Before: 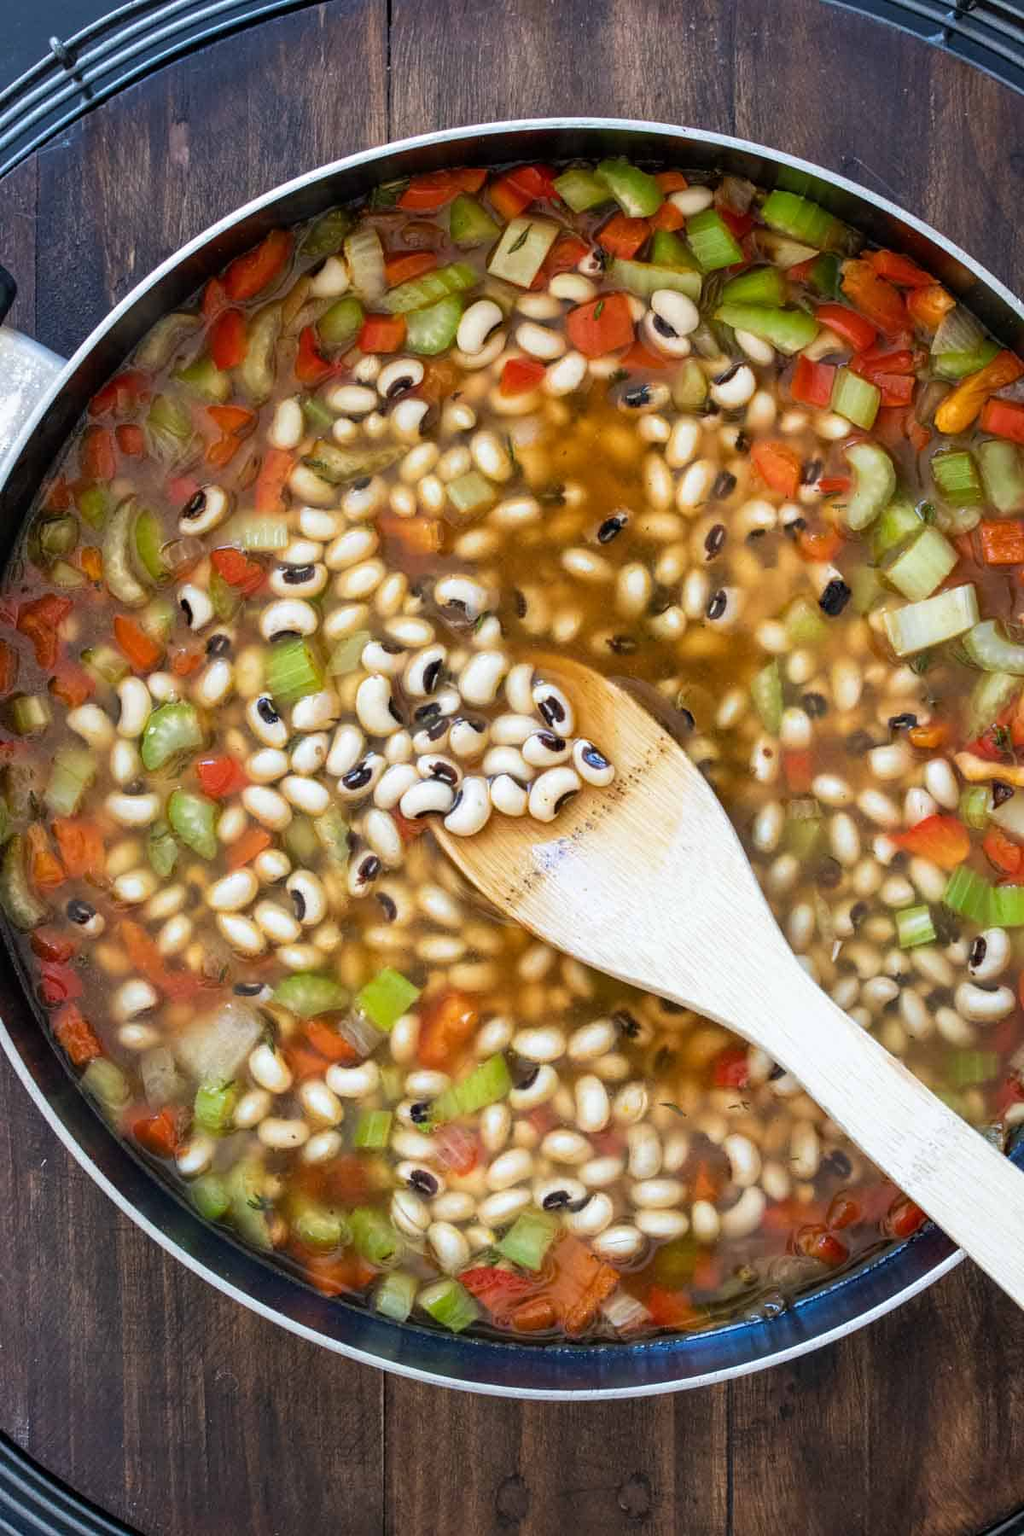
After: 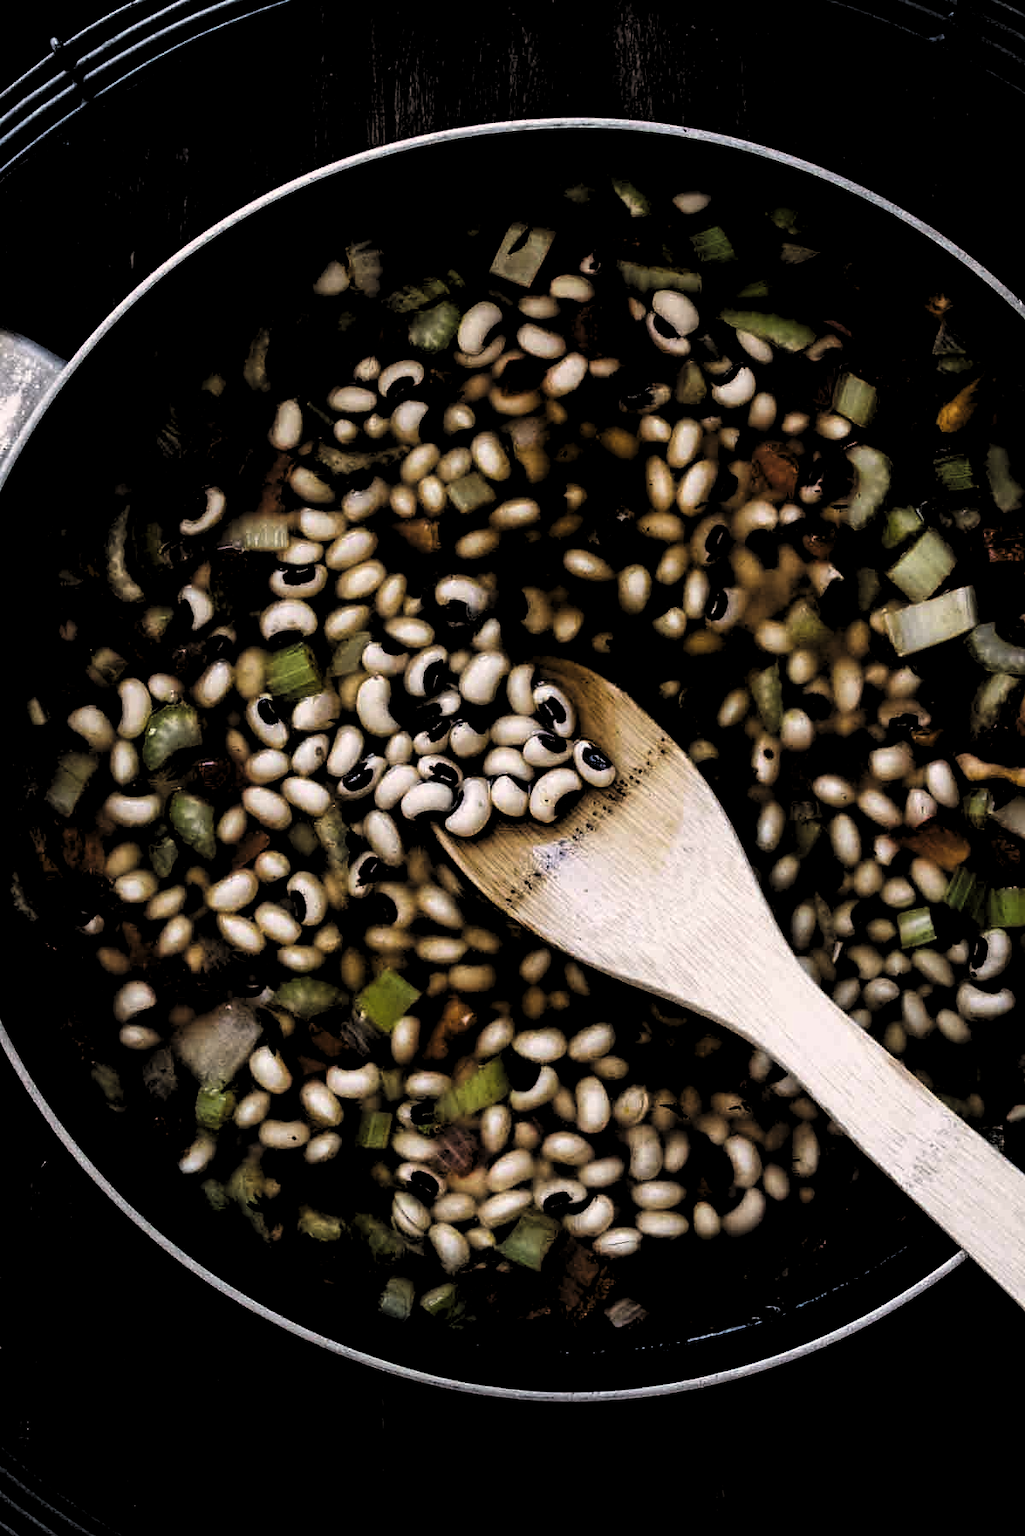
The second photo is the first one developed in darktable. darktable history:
levels: levels [0.514, 0.759, 1]
color correction: highlights a* 5.82, highlights b* 4.73
crop: bottom 0.066%
